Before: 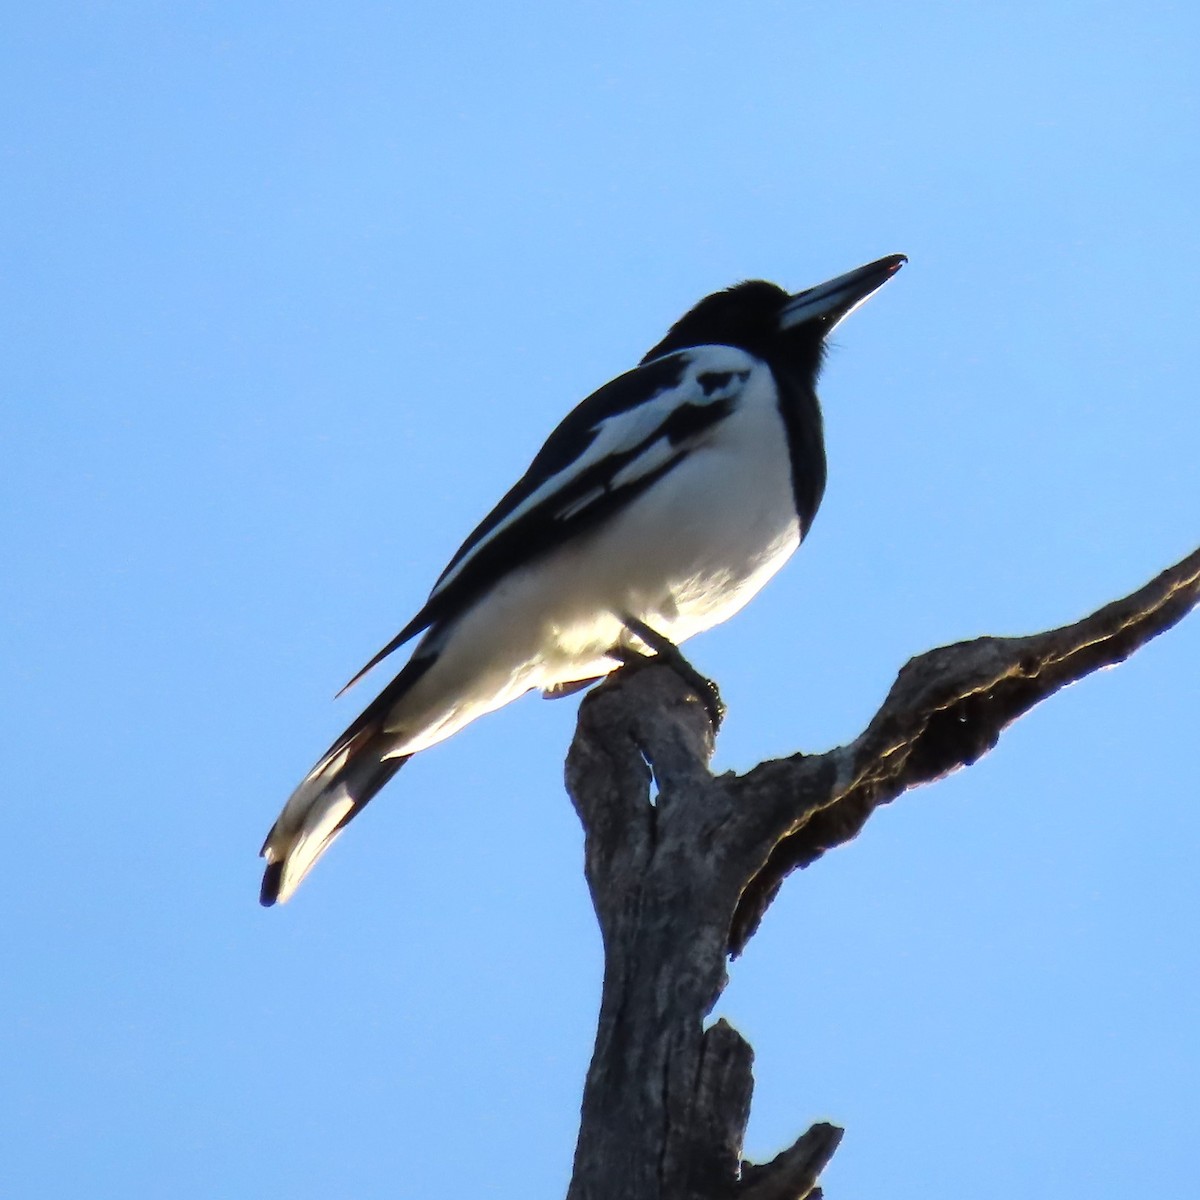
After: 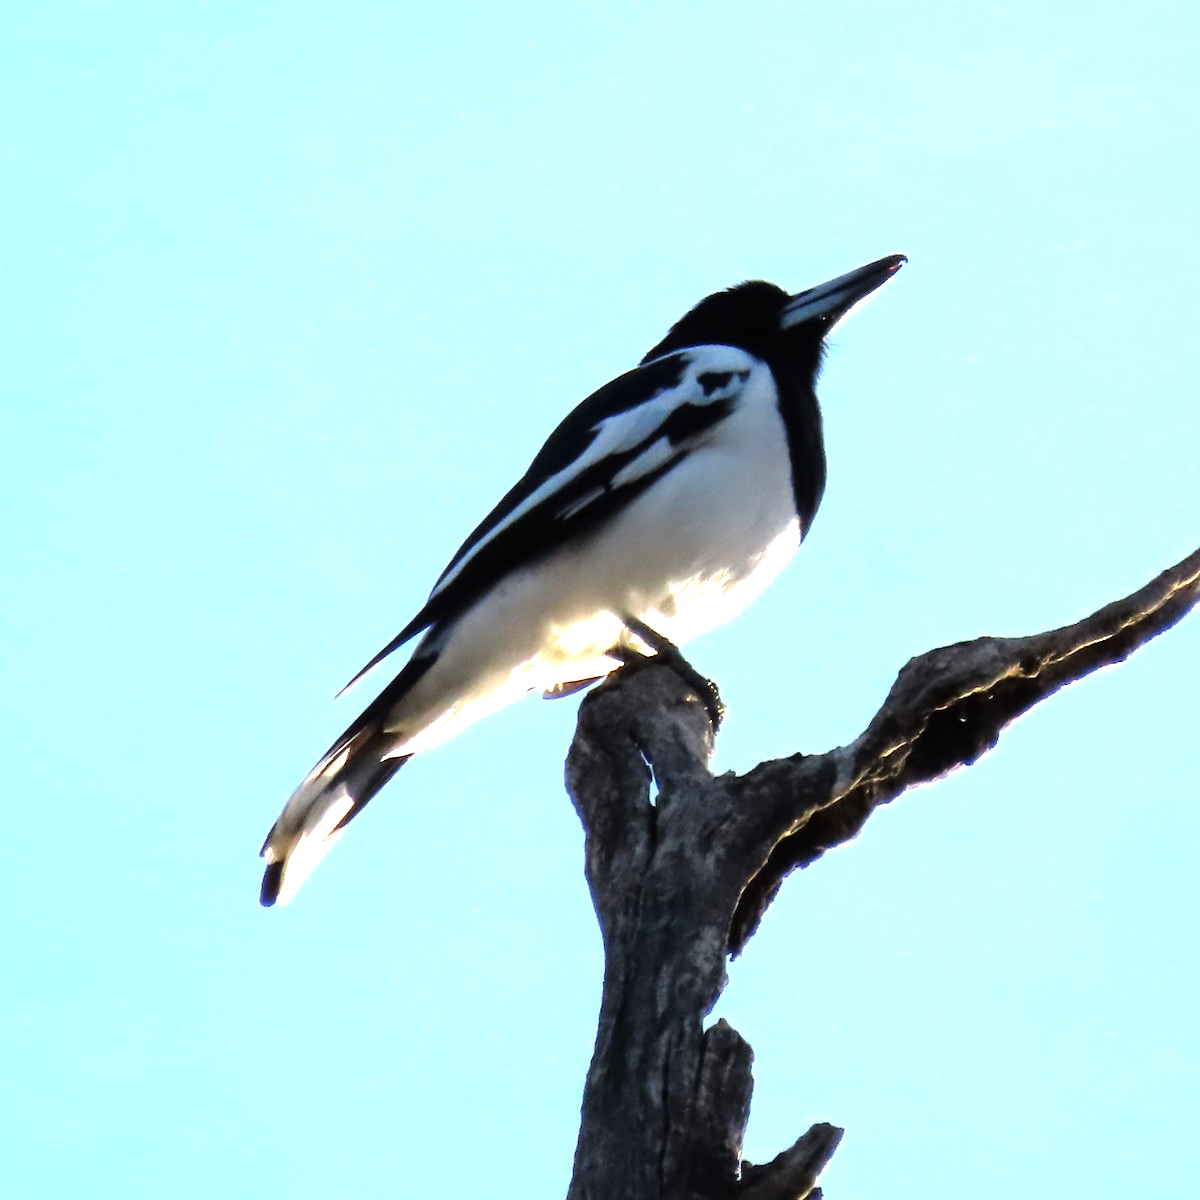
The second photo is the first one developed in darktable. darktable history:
tone equalizer: -8 EV -1.08 EV, -7 EV -1.03 EV, -6 EV -0.832 EV, -5 EV -0.582 EV, -3 EV 0.583 EV, -2 EV 0.894 EV, -1 EV 1 EV, +0 EV 1.08 EV
